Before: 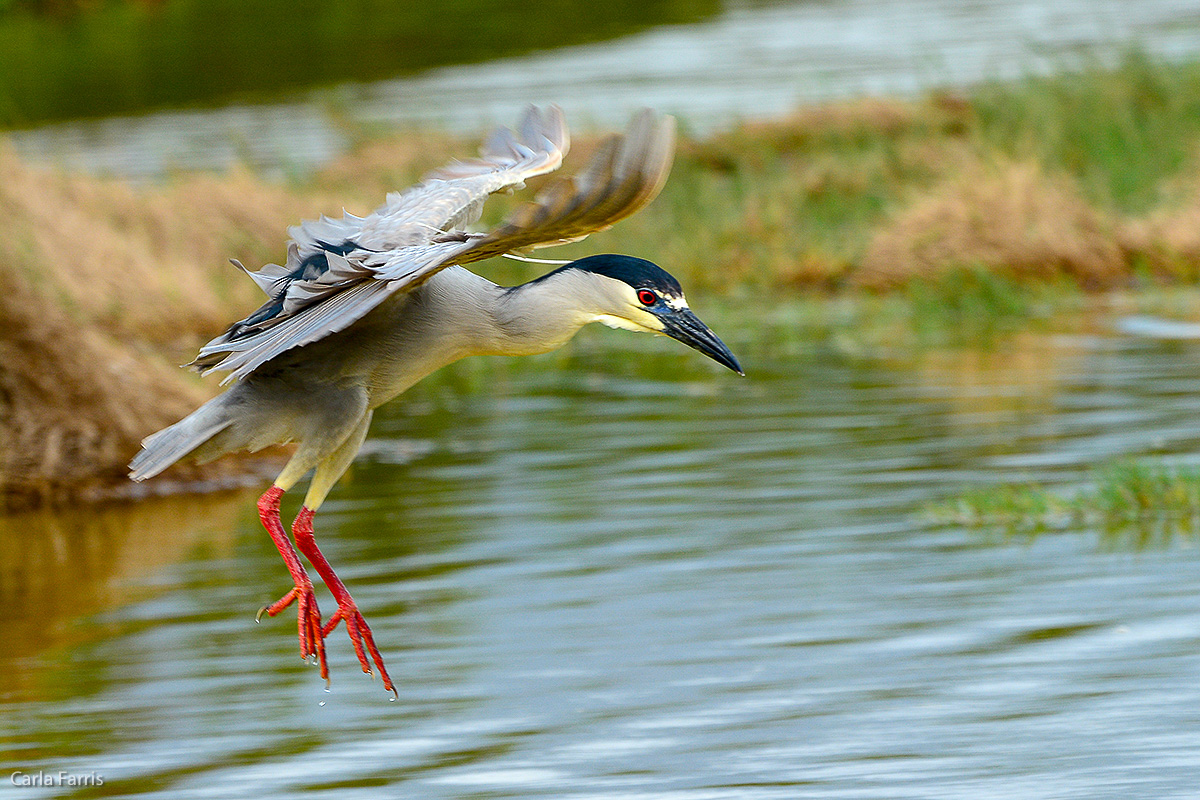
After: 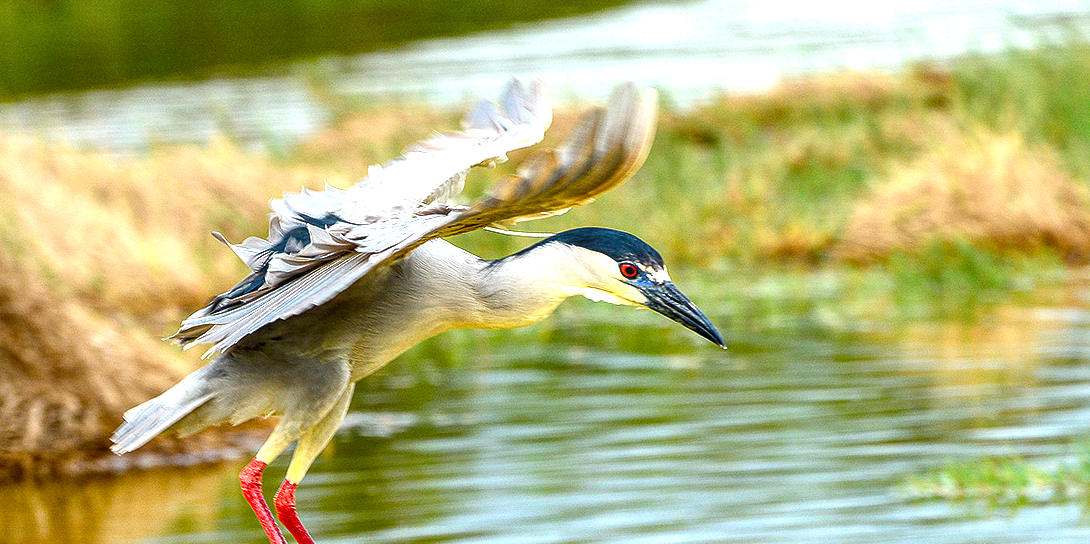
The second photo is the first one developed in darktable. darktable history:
exposure: black level correction 0.001, exposure 0.959 EV, compensate exposure bias true, compensate highlight preservation false
crop: left 1.582%, top 3.403%, right 7.556%, bottom 28.494%
local contrast: on, module defaults
